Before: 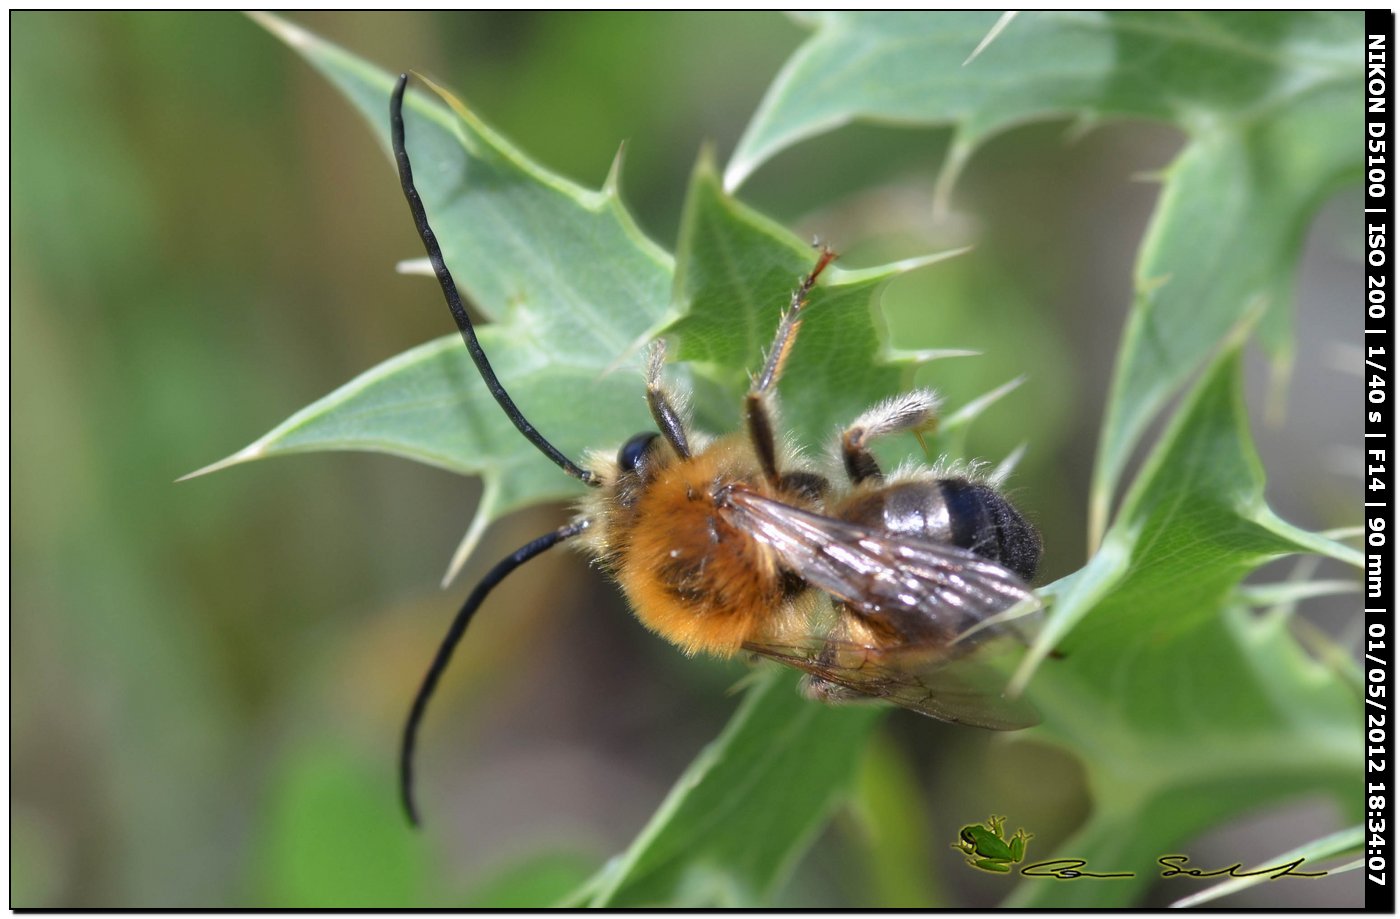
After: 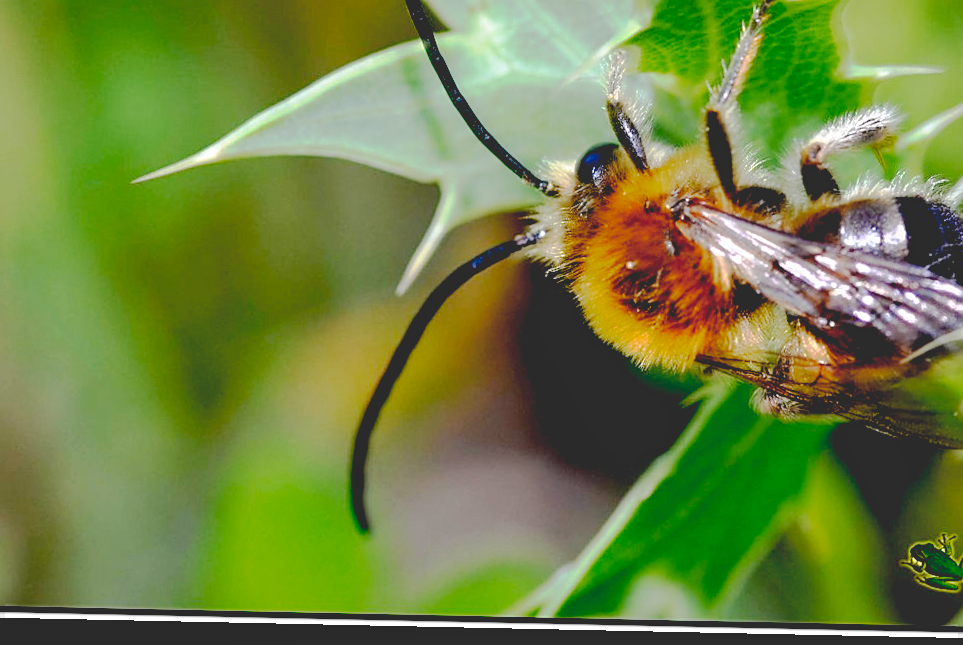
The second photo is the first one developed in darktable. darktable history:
color zones: curves: ch1 [(0, 0.831) (0.08, 0.771) (0.157, 0.268) (0.241, 0.207) (0.562, -0.005) (0.714, -0.013) (0.876, 0.01) (1, 0.831)], mix -120.52%
crop and rotate: angle -1.21°, left 3.699%, top 31.941%, right 28.418%
base curve: curves: ch0 [(0.065, 0.026) (0.236, 0.358) (0.53, 0.546) (0.777, 0.841) (0.924, 0.992)], preserve colors none
local contrast: highlights 61%, shadows 106%, detail 106%, midtone range 0.523
sharpen: on, module defaults
